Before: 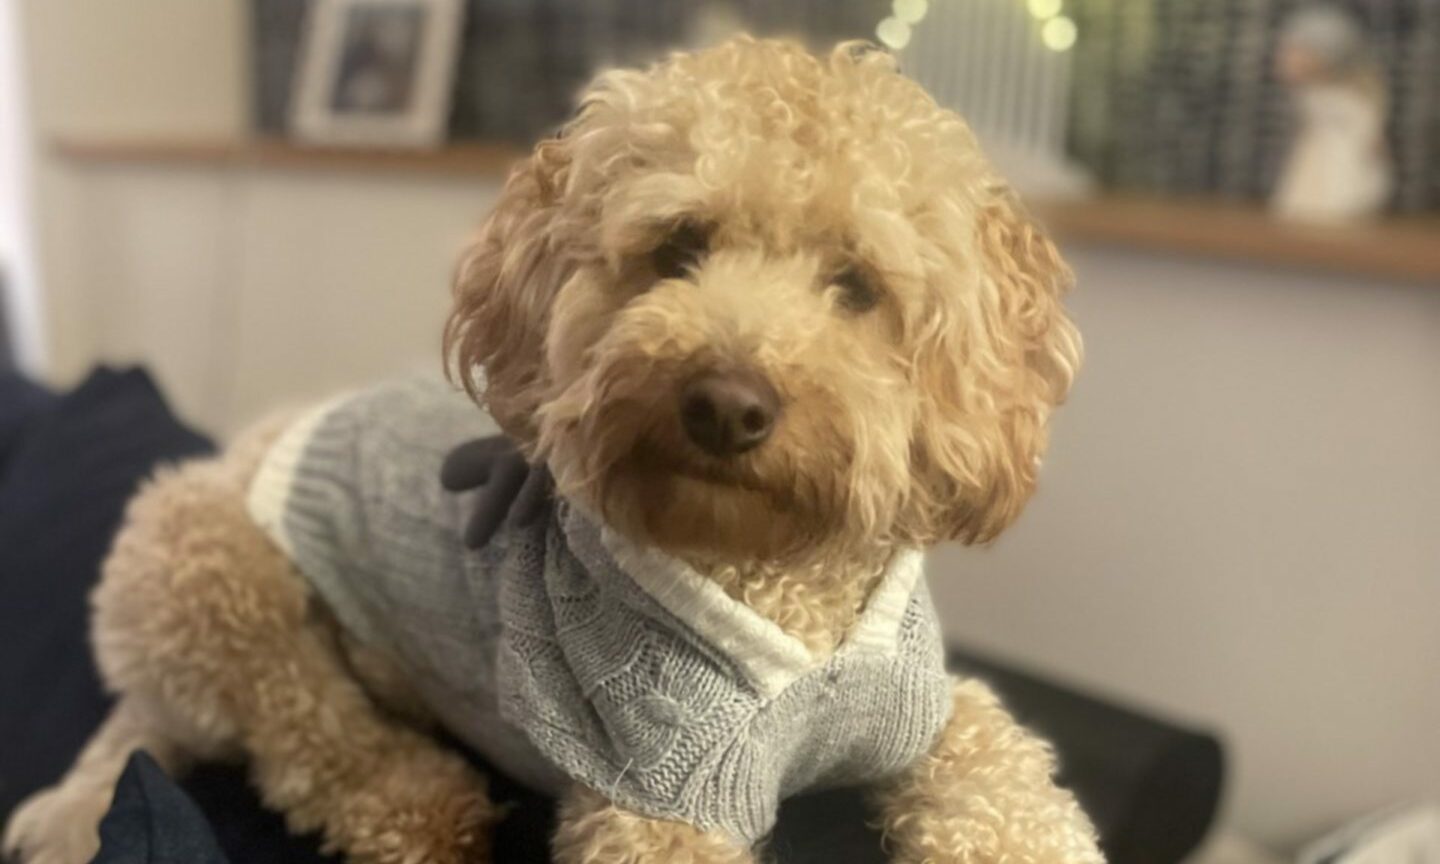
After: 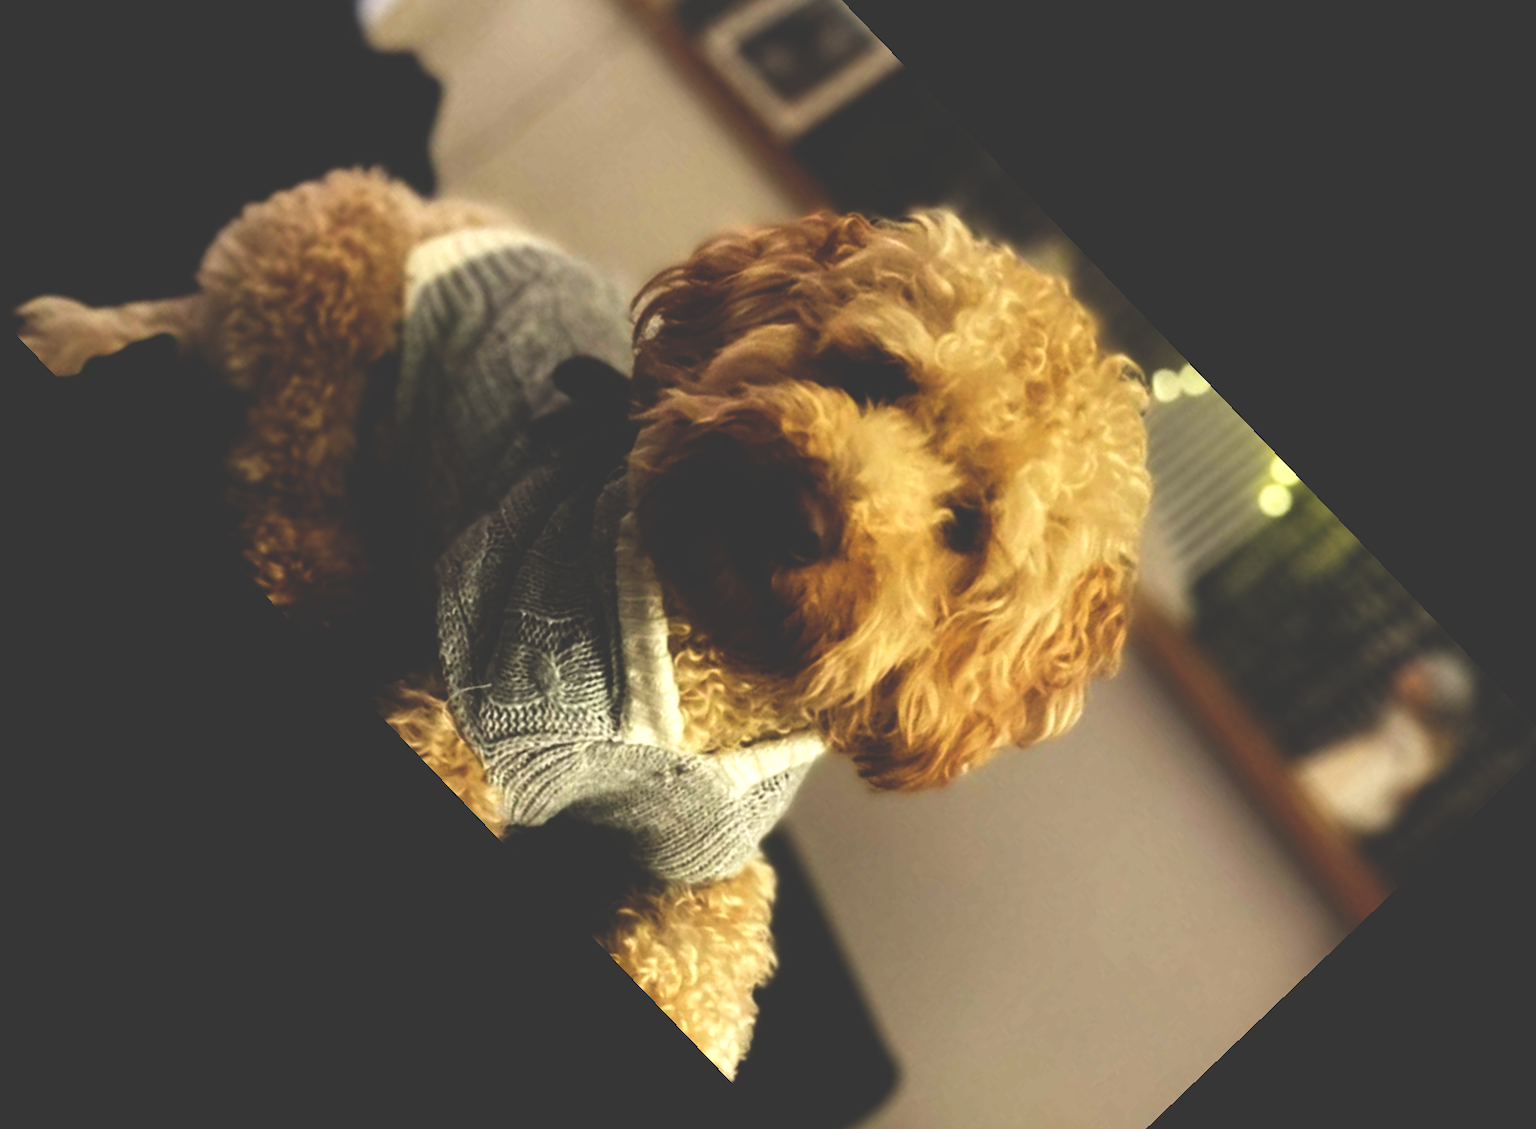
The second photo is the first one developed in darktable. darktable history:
crop and rotate: angle -46.26°, top 16.234%, right 0.912%, bottom 11.704%
base curve: curves: ch0 [(0, 0.036) (0.083, 0.04) (0.804, 1)], preserve colors none
